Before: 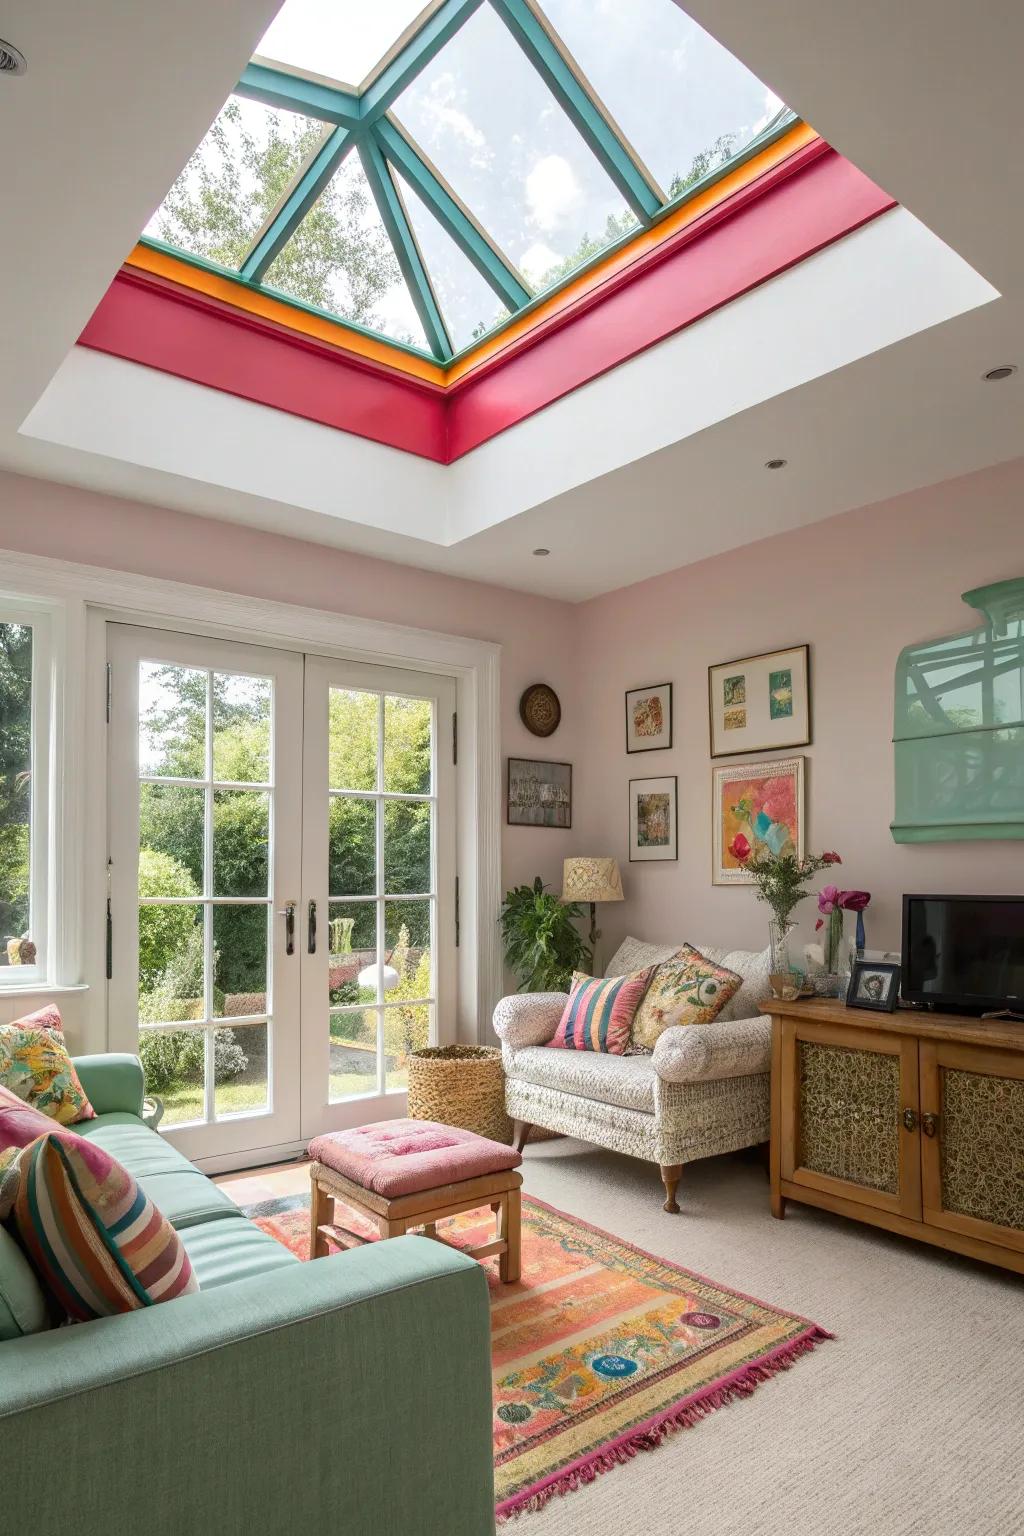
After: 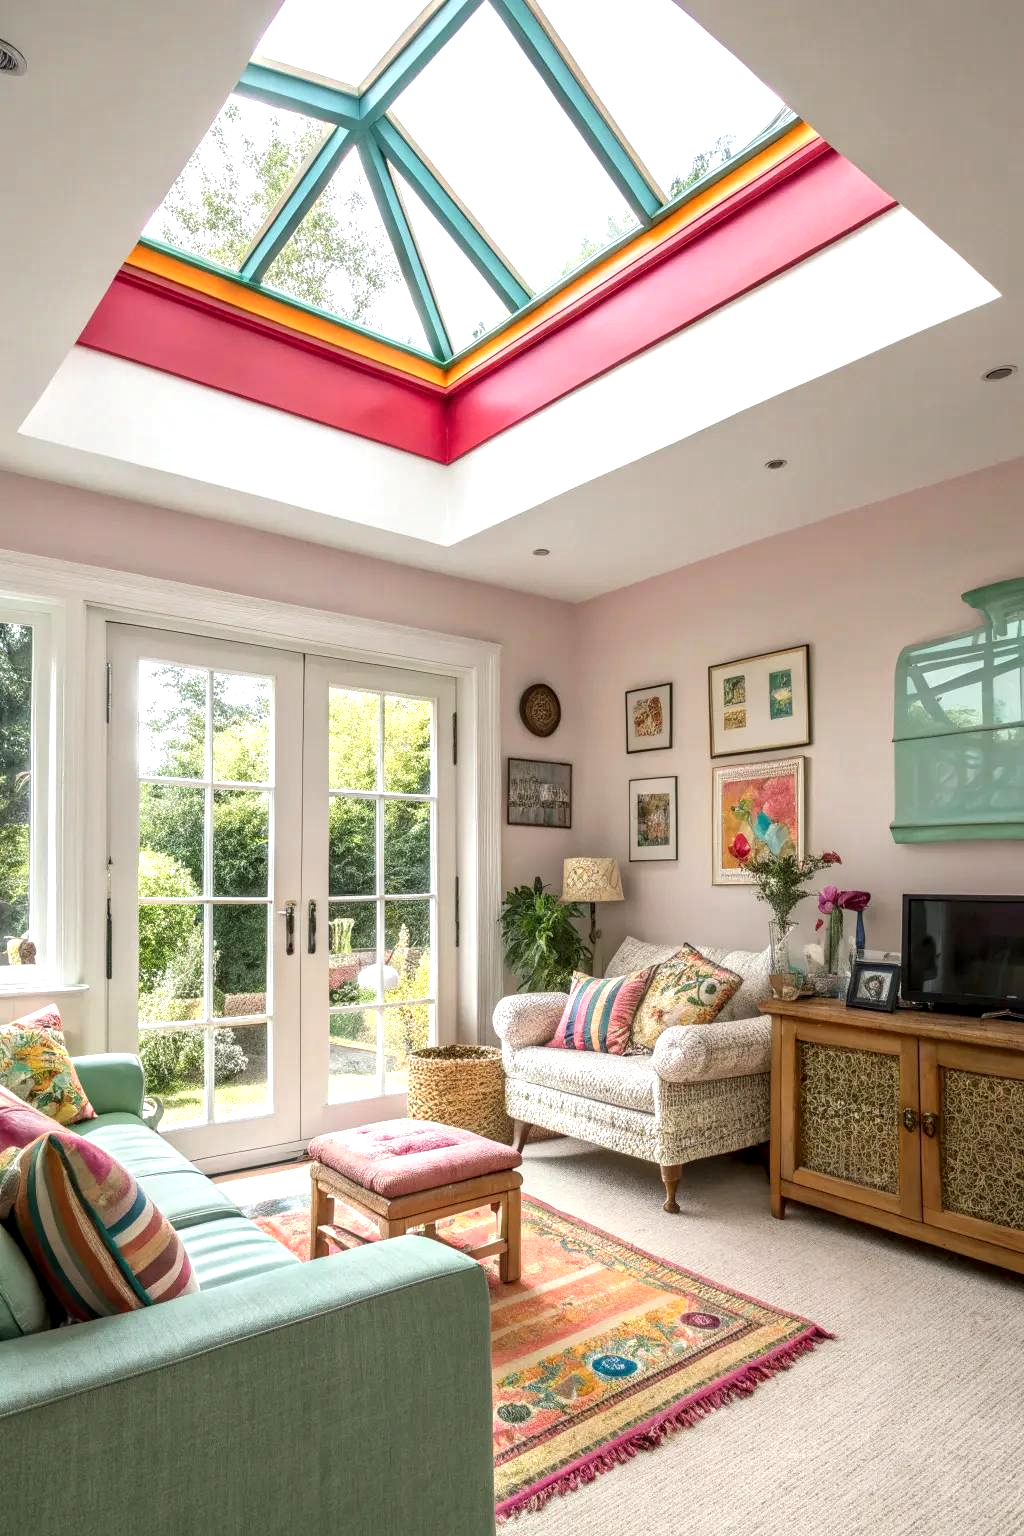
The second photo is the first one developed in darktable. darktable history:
exposure: black level correction 0, exposure 0.5 EV, compensate highlight preservation false
local contrast: detail 130%
